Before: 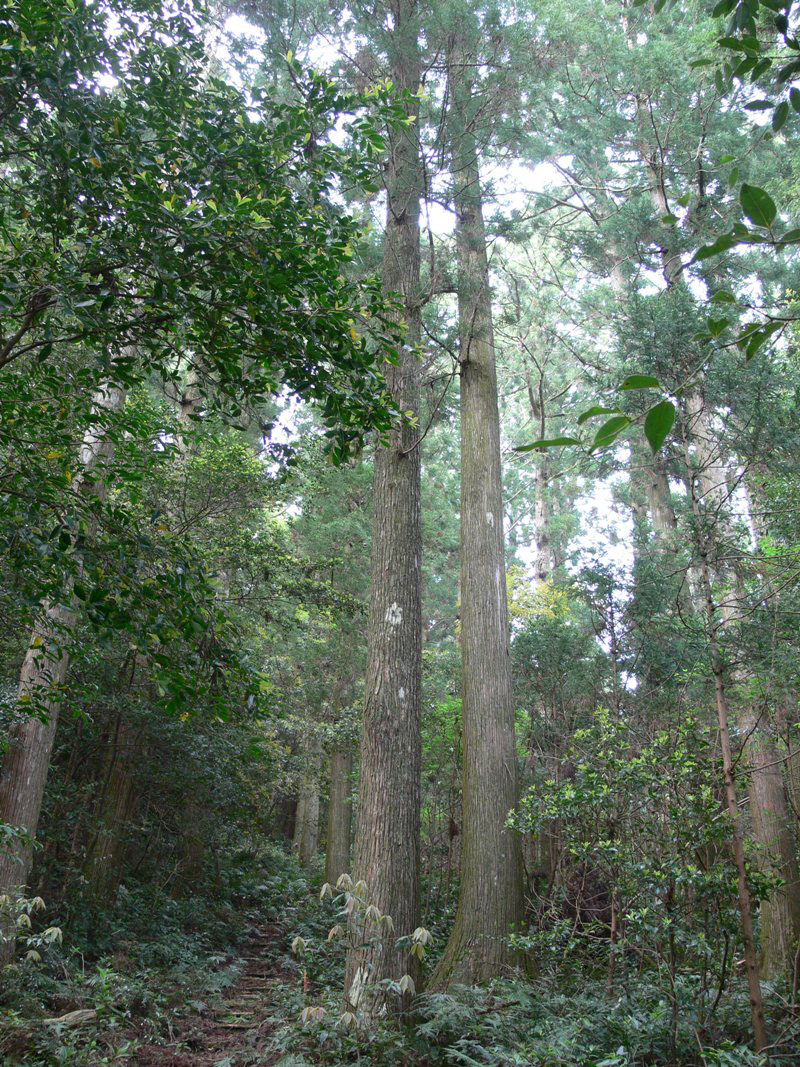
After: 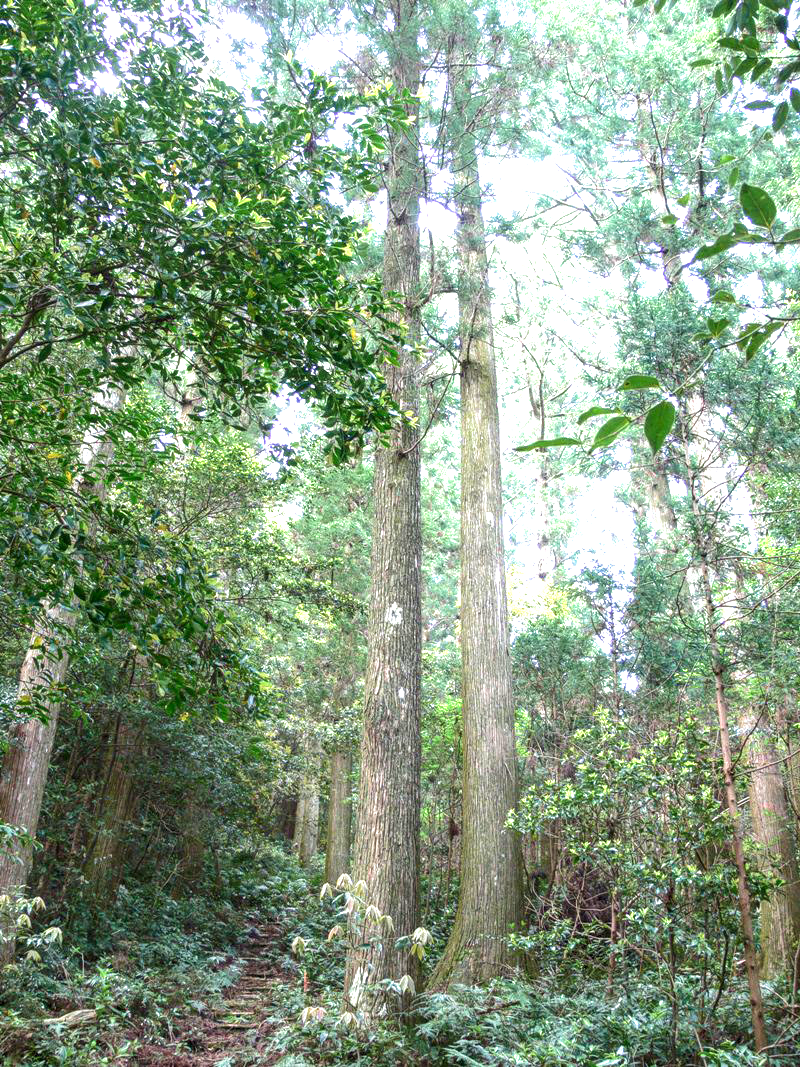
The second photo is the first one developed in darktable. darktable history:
local contrast: highlights 61%, detail 143%, midtone range 0.428
velvia: on, module defaults
exposure: exposure 1.2 EV, compensate highlight preservation false
